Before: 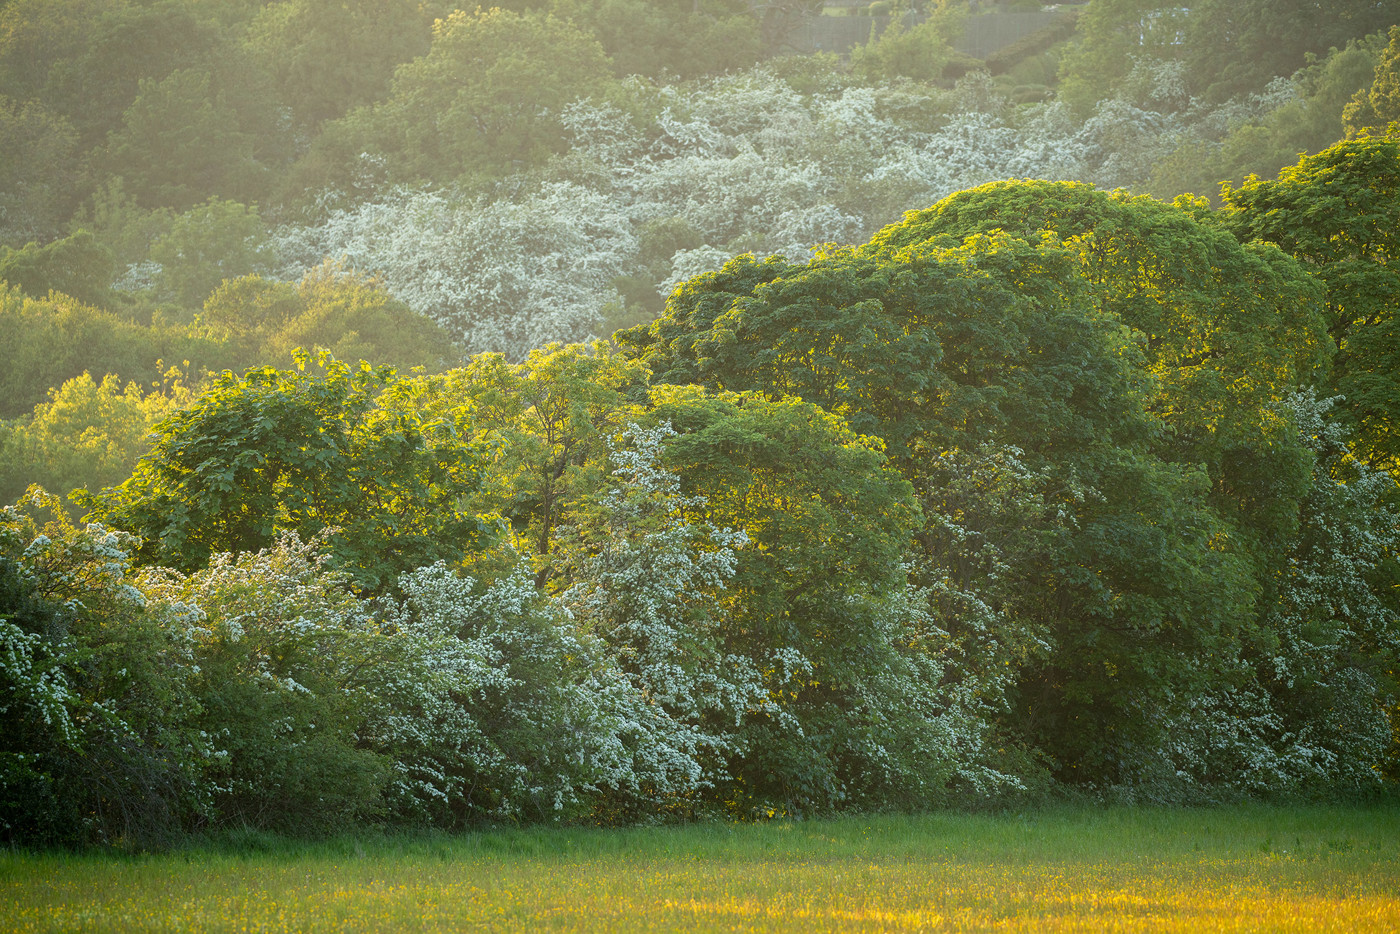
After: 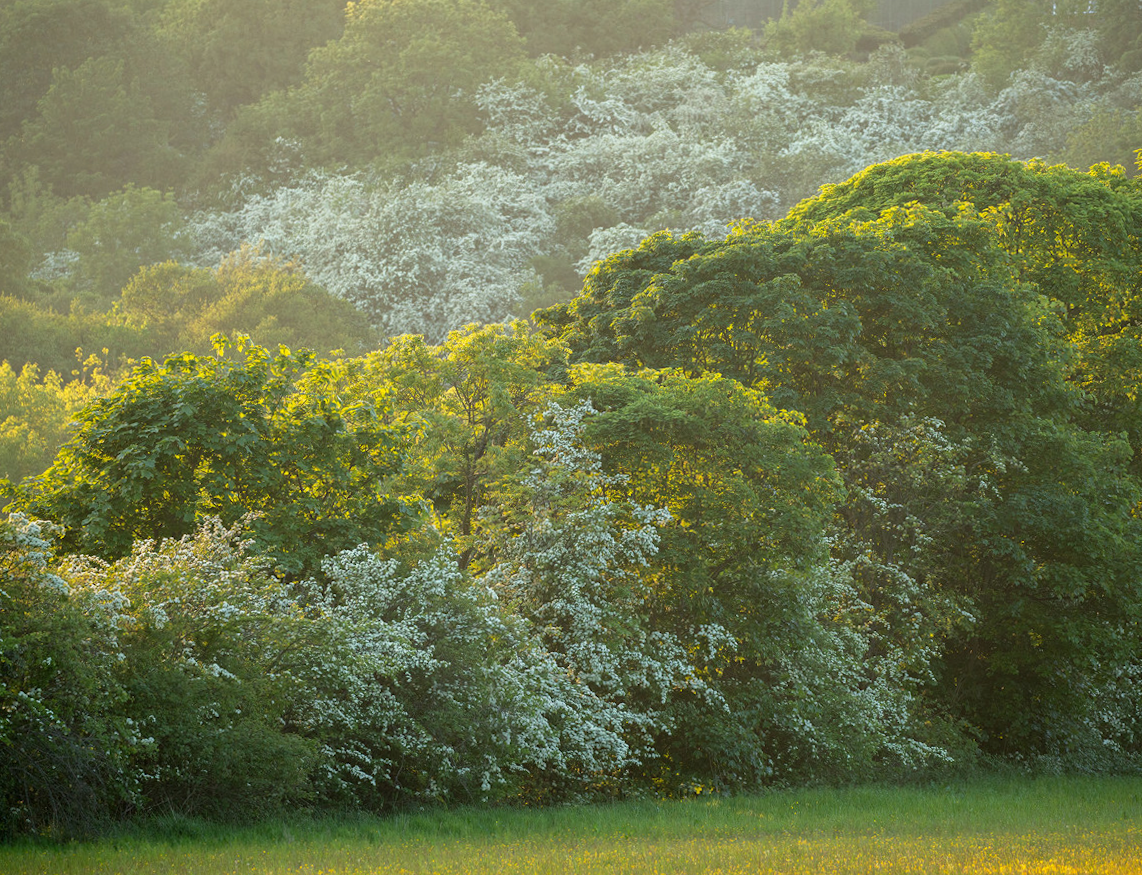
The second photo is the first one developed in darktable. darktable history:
crop and rotate: angle 1.09°, left 4.405%, top 1.009%, right 11.703%, bottom 2.633%
base curve: curves: ch0 [(0, 0) (0.472, 0.455) (1, 1)], preserve colors none
